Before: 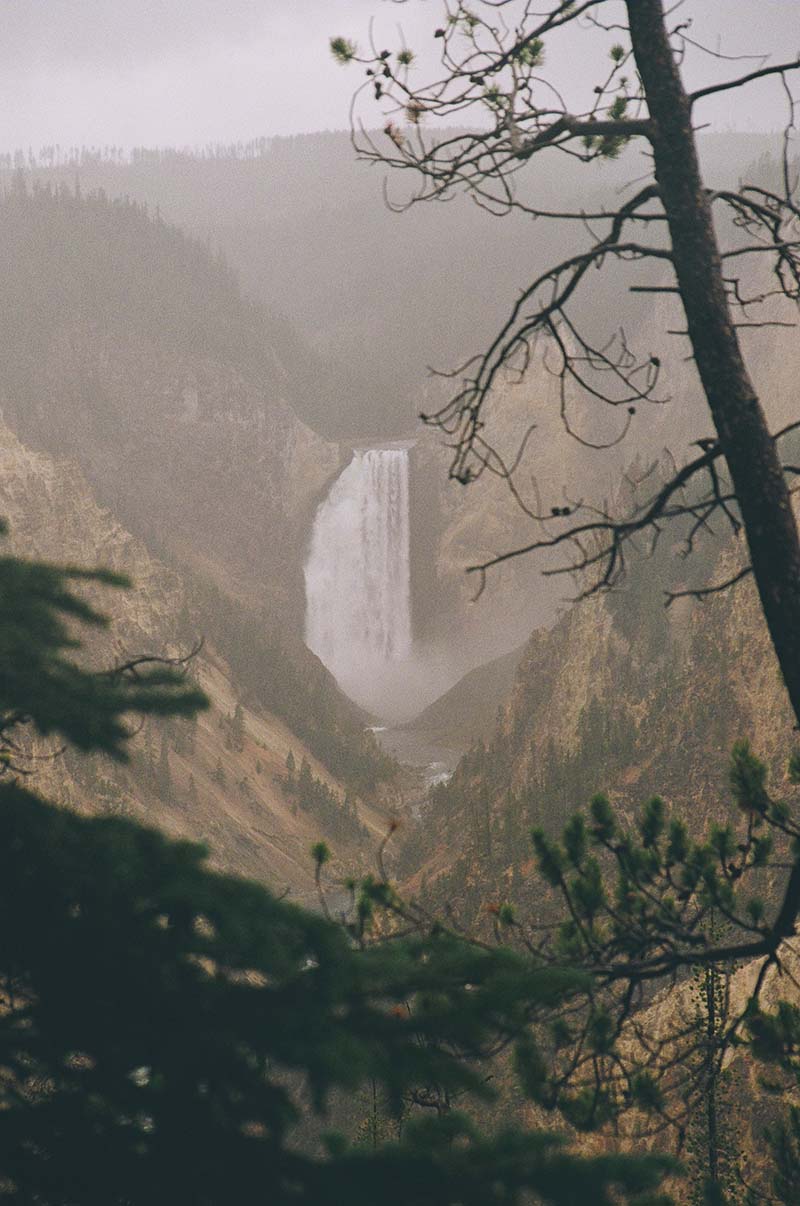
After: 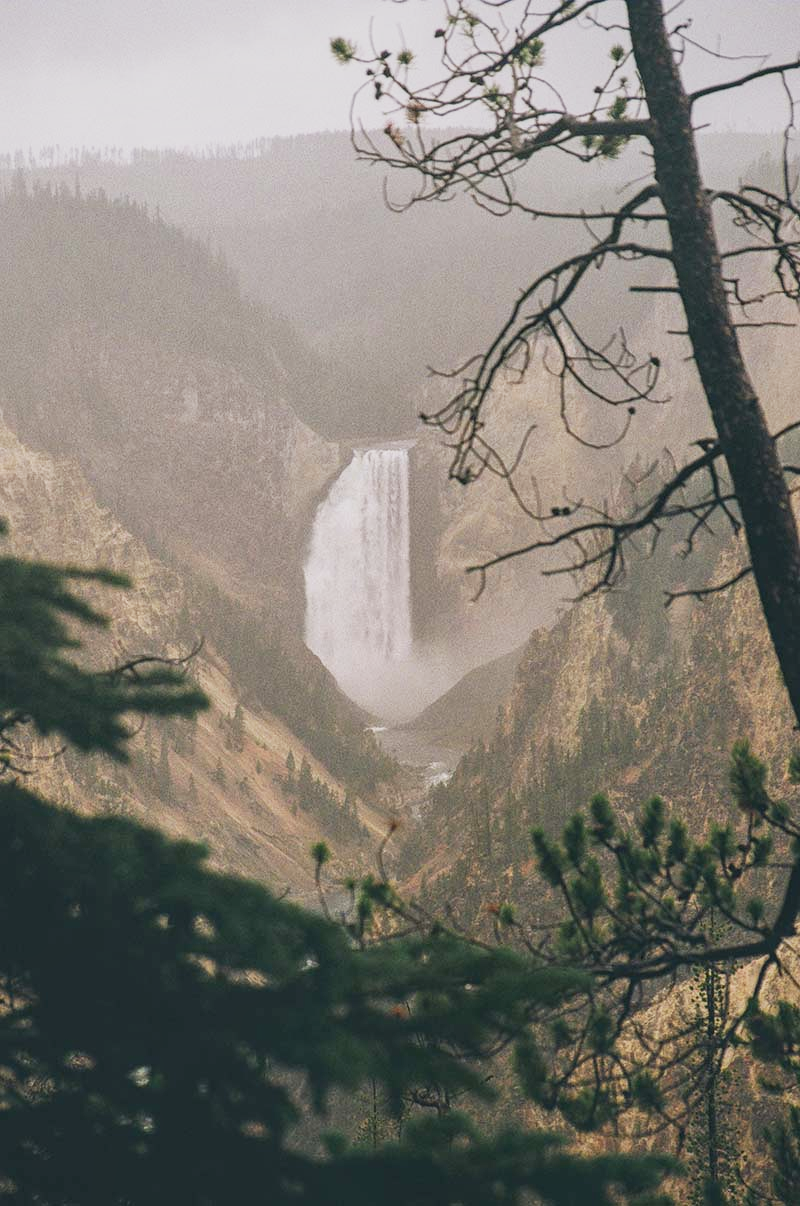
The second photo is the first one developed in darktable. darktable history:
shadows and highlights: shadows -20.55, white point adjustment -2.12, highlights -35.09
local contrast: on, module defaults
base curve: curves: ch0 [(0, 0) (0.088, 0.125) (0.176, 0.251) (0.354, 0.501) (0.613, 0.749) (1, 0.877)], preserve colors none
